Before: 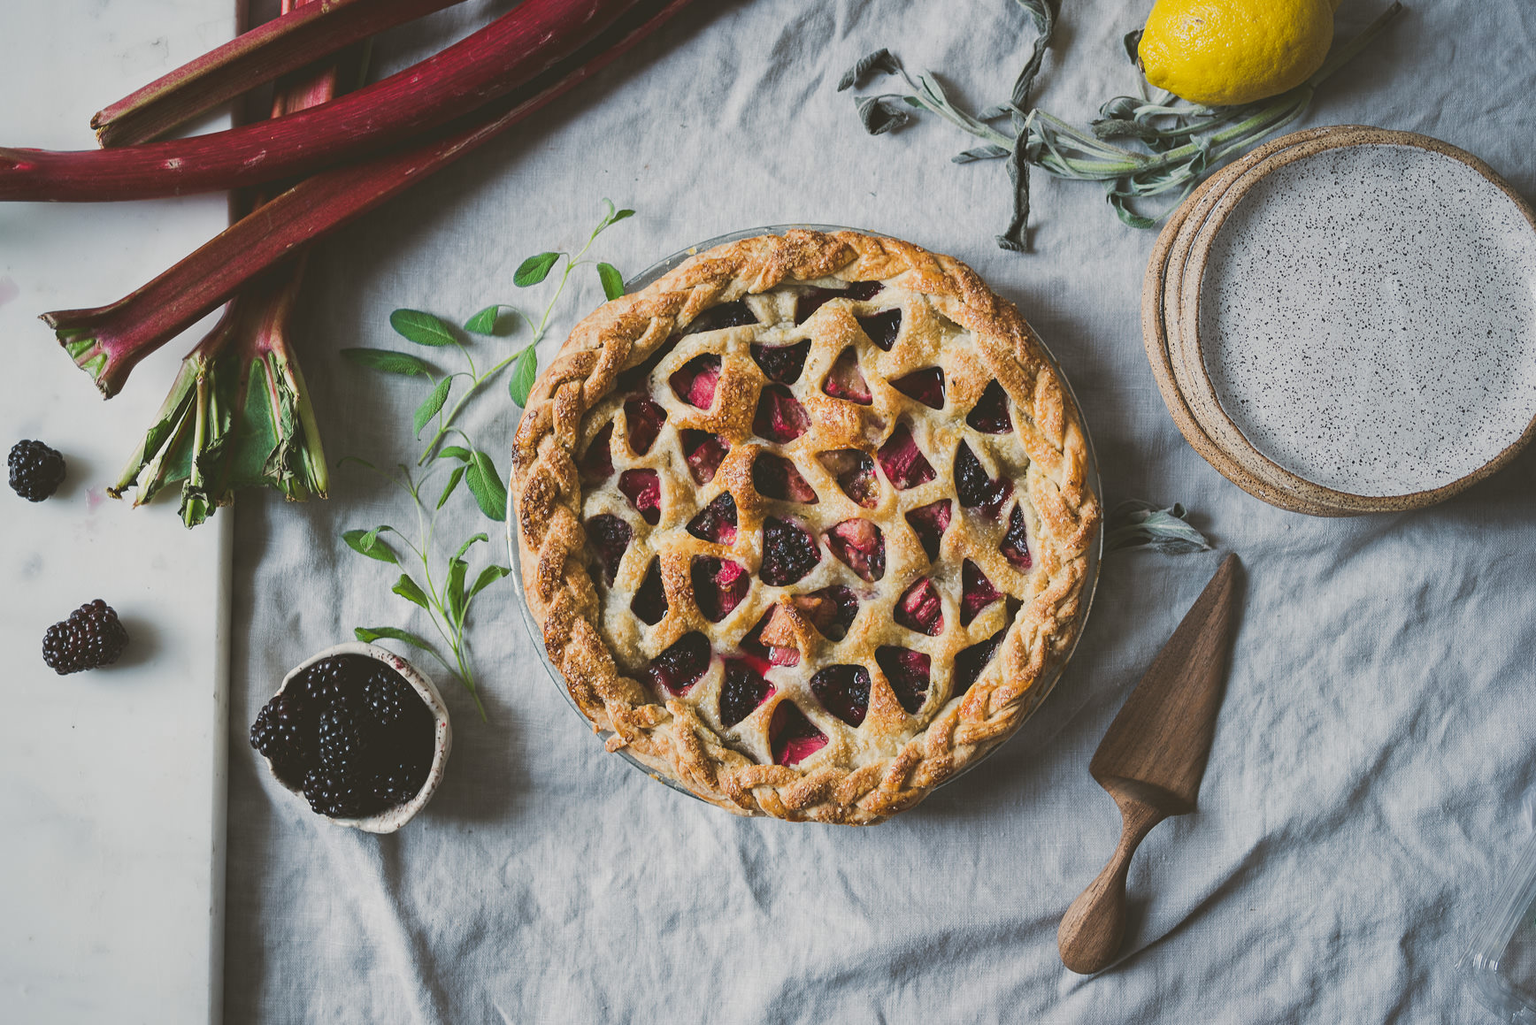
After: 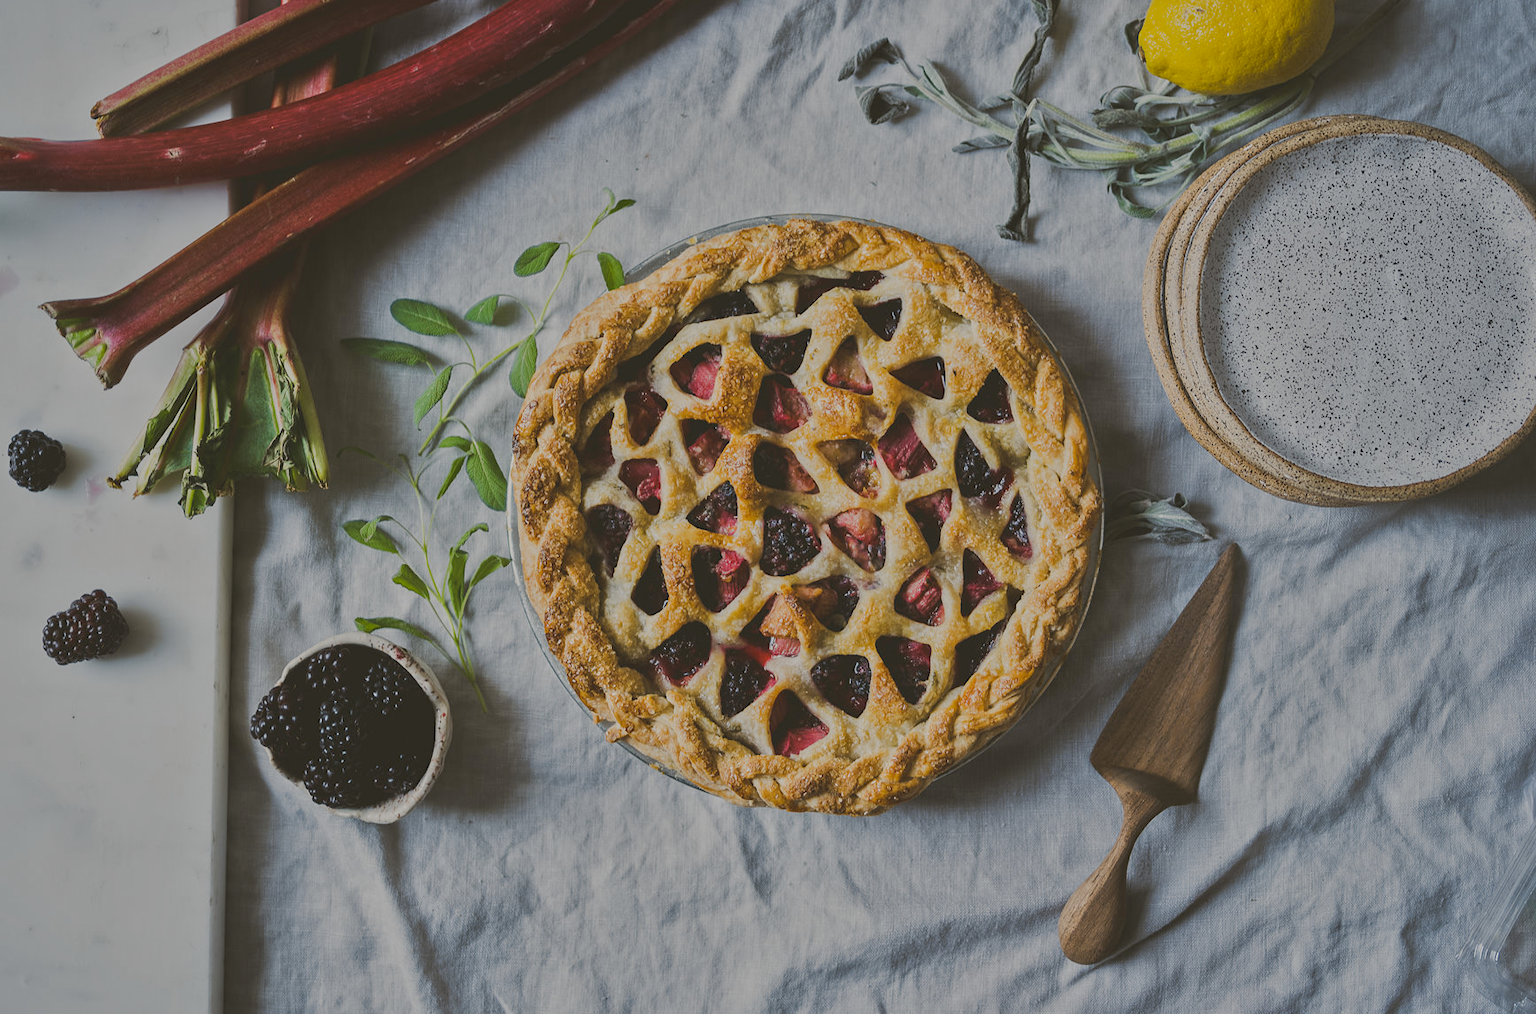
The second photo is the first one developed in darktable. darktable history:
tone equalizer: -8 EV -0.002 EV, -7 EV 0.005 EV, -6 EV -0.008 EV, -5 EV 0.007 EV, -4 EV -0.042 EV, -3 EV -0.233 EV, -2 EV -0.662 EV, -1 EV -0.983 EV, +0 EV -0.969 EV, smoothing diameter 2%, edges refinement/feathering 20, mask exposure compensation -1.57 EV, filter diffusion 5
color contrast: green-magenta contrast 0.8, blue-yellow contrast 1.1, unbound 0
crop: top 1.049%, right 0.001%
